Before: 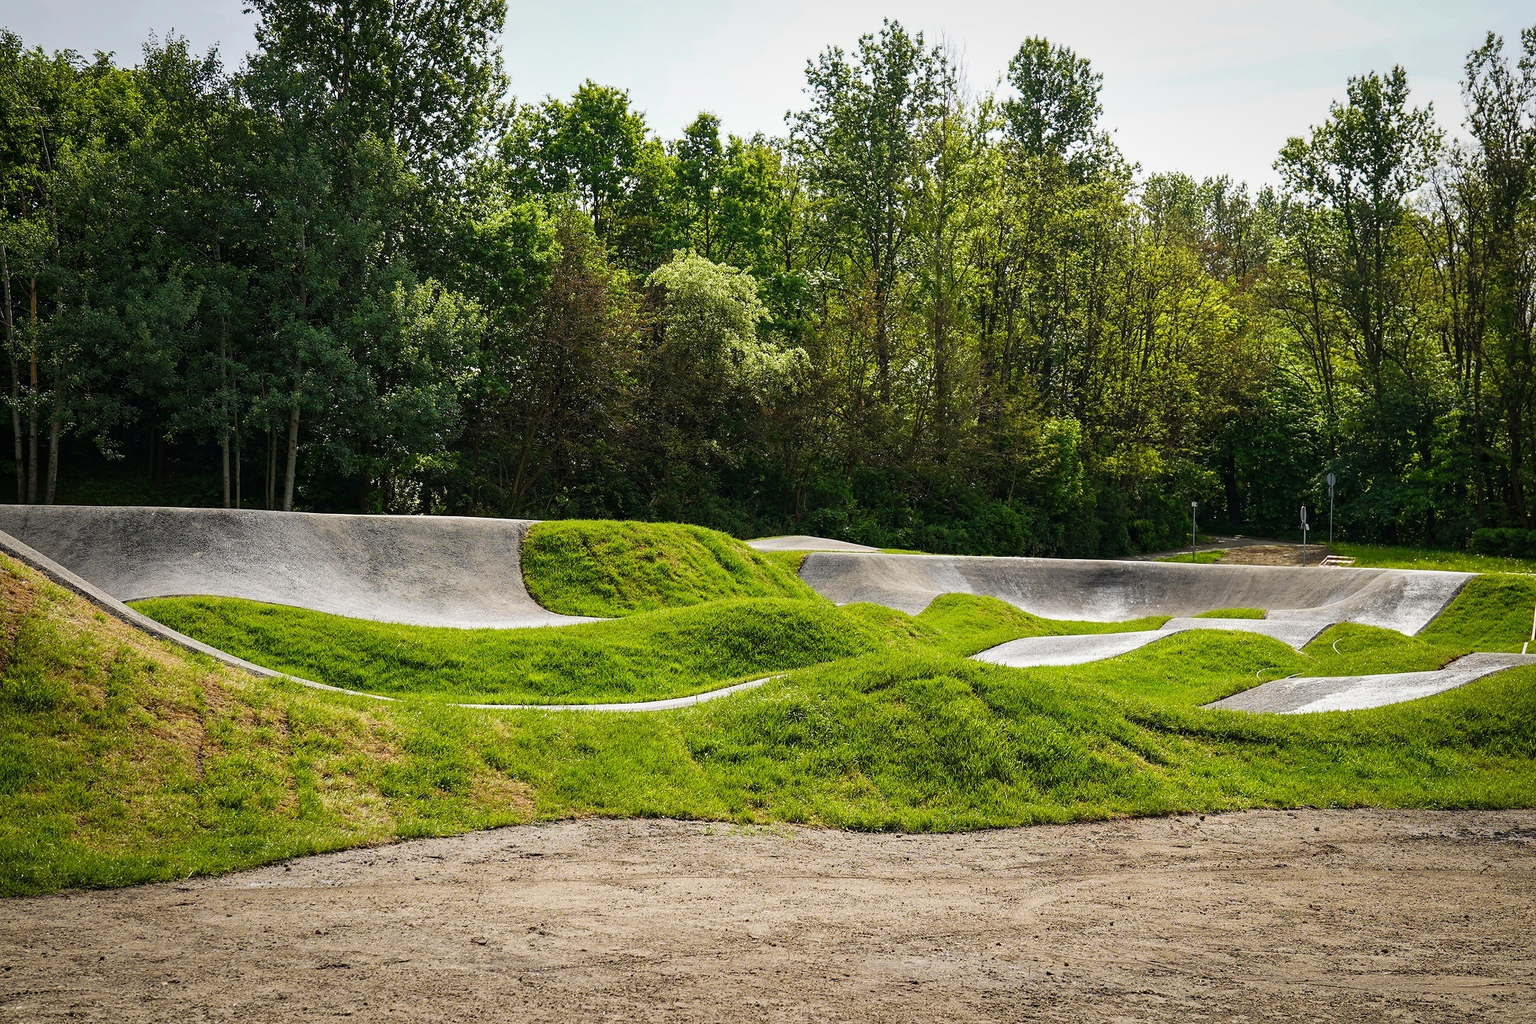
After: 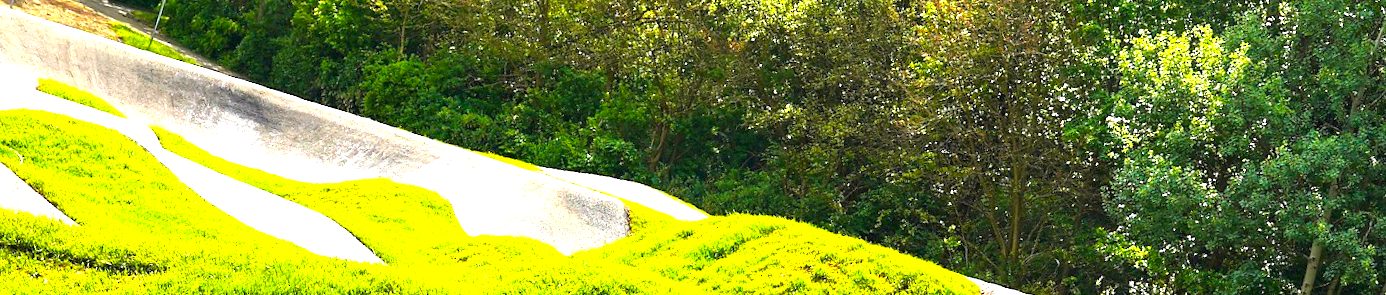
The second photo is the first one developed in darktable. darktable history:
exposure: exposure 2 EV, compensate exposure bias true, compensate highlight preservation false
rotate and perspective: rotation -3°, crop left 0.031, crop right 0.968, crop top 0.07, crop bottom 0.93
color balance rgb: linear chroma grading › global chroma 13.3%, global vibrance 41.49%
crop and rotate: angle 16.12°, top 30.835%, bottom 35.653%
